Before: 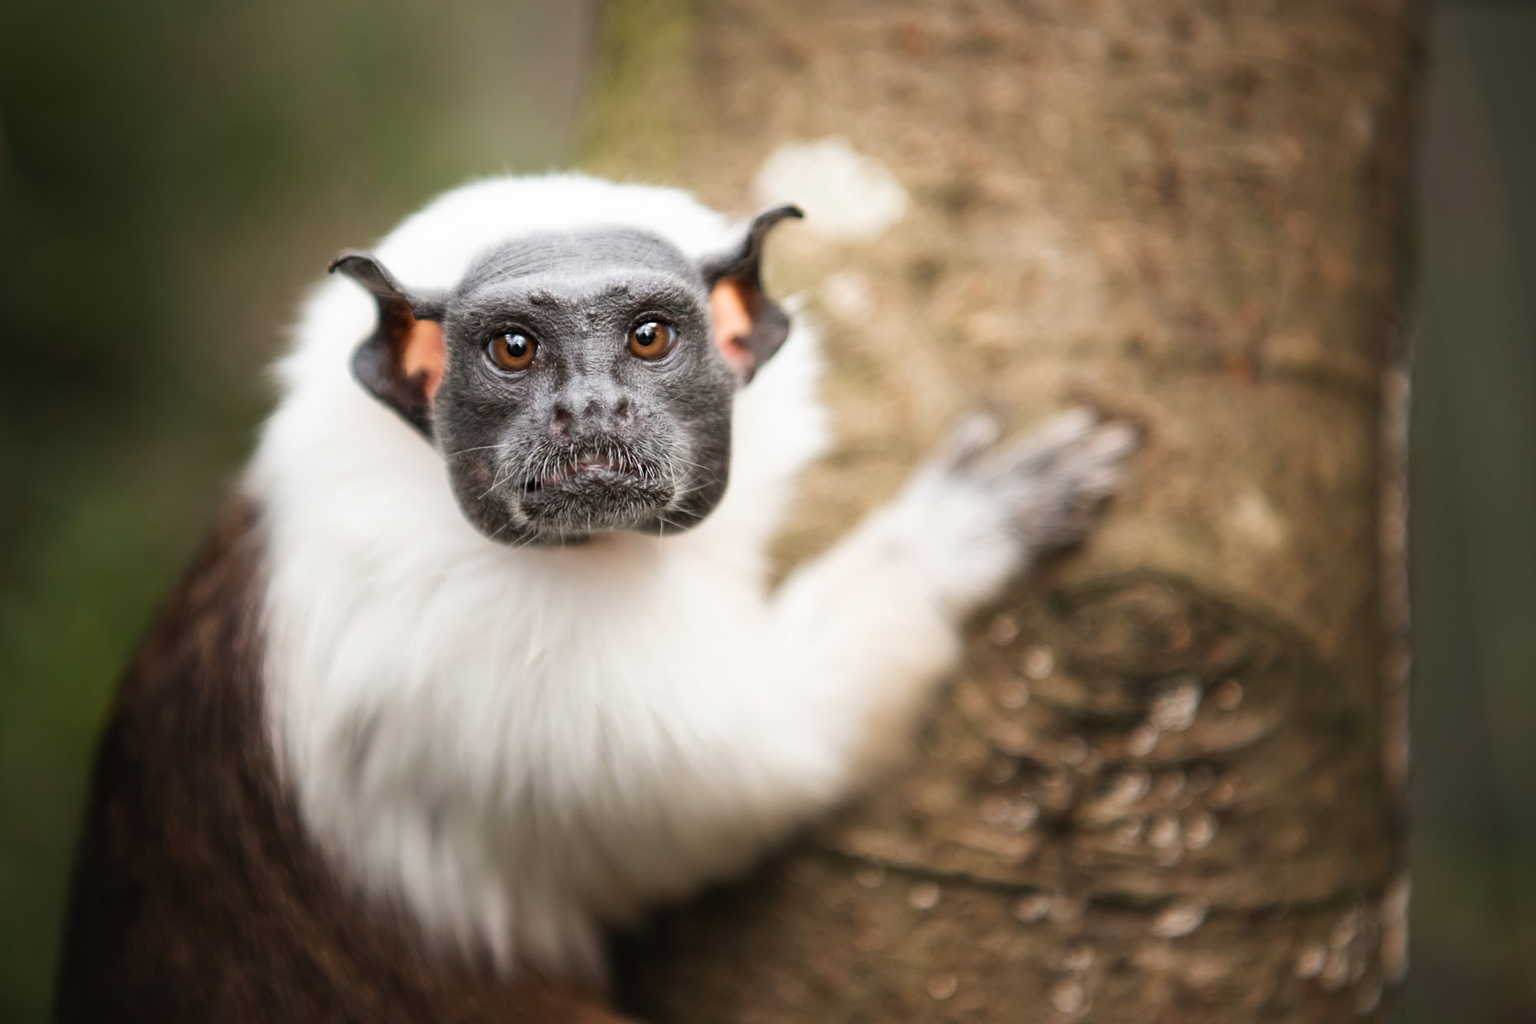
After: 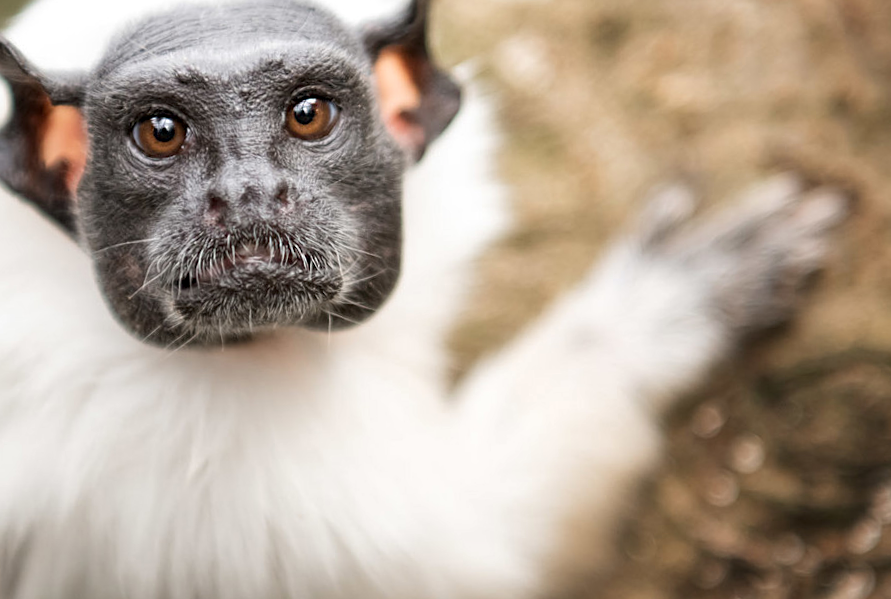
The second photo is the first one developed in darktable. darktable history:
rotate and perspective: rotation -2.12°, lens shift (vertical) 0.009, lens shift (horizontal) -0.008, automatic cropping original format, crop left 0.036, crop right 0.964, crop top 0.05, crop bottom 0.959
sharpen: amount 0.2
crop and rotate: left 22.13%, top 22.054%, right 22.026%, bottom 22.102%
local contrast: highlights 100%, shadows 100%, detail 120%, midtone range 0.2
